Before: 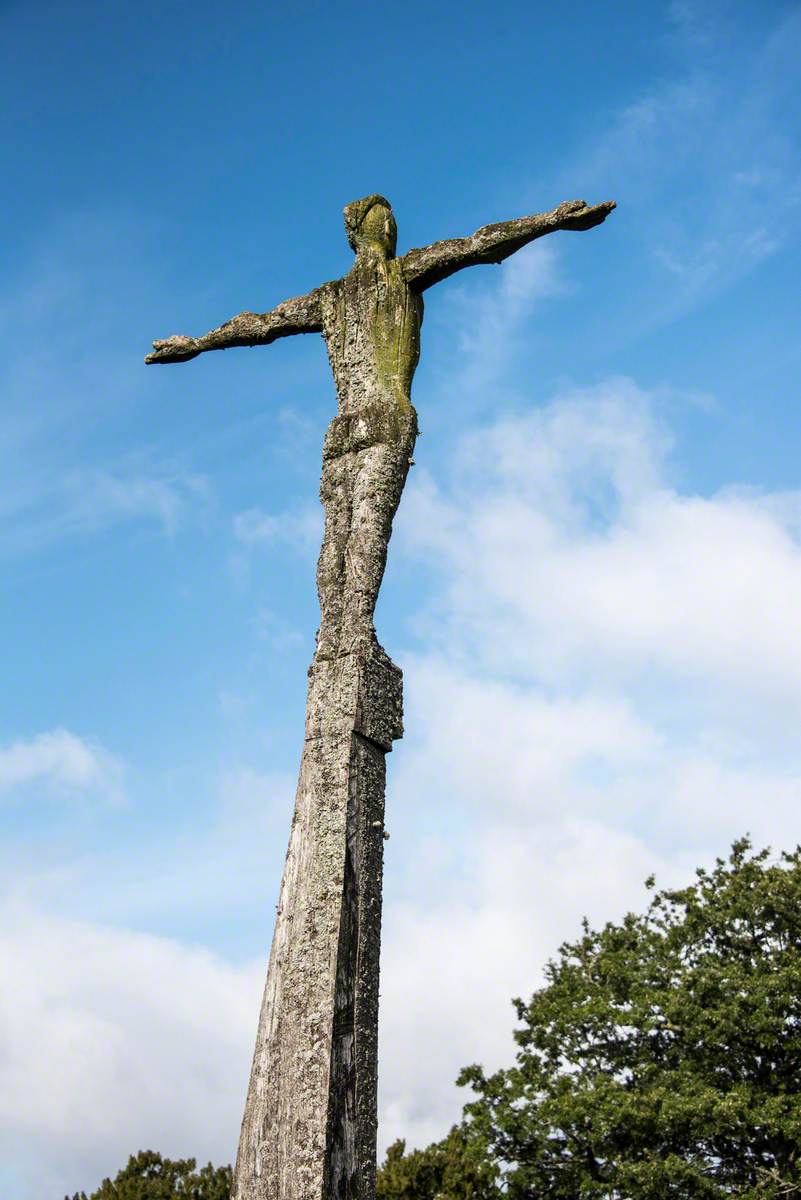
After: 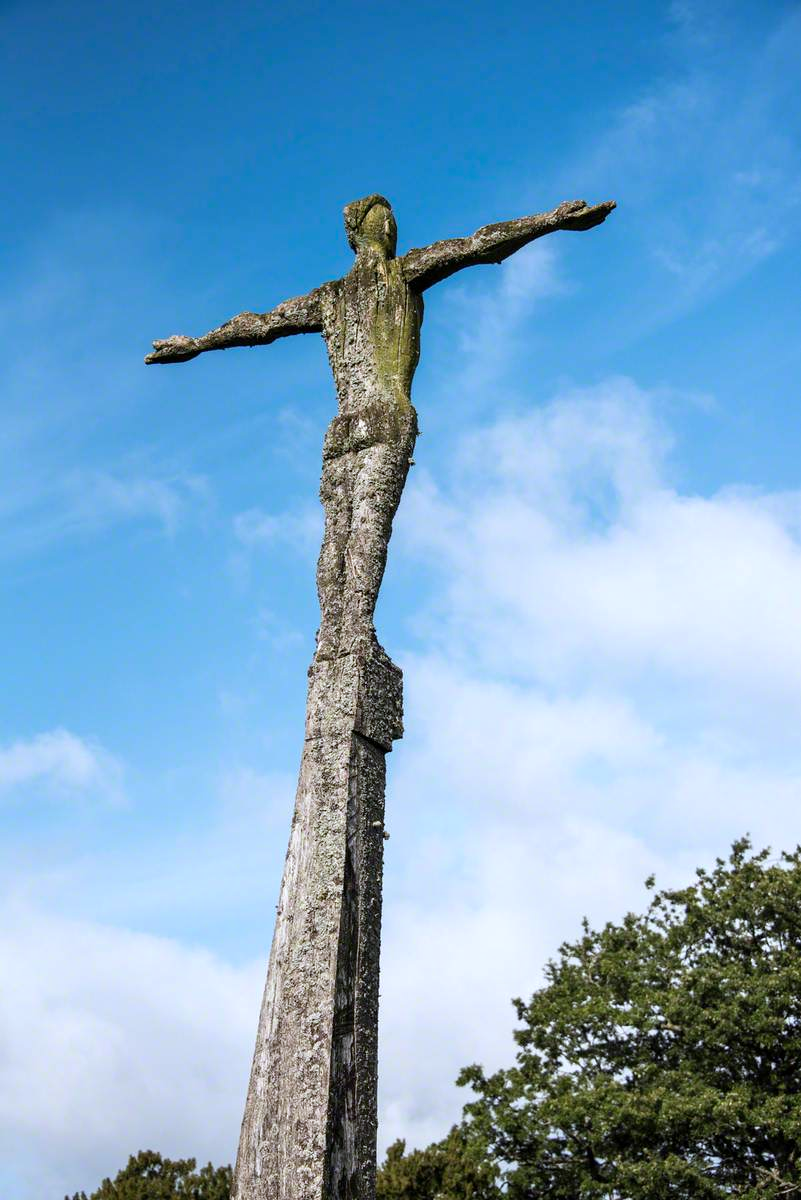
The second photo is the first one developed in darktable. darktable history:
color correction: highlights a* -0.676, highlights b* -9.13
